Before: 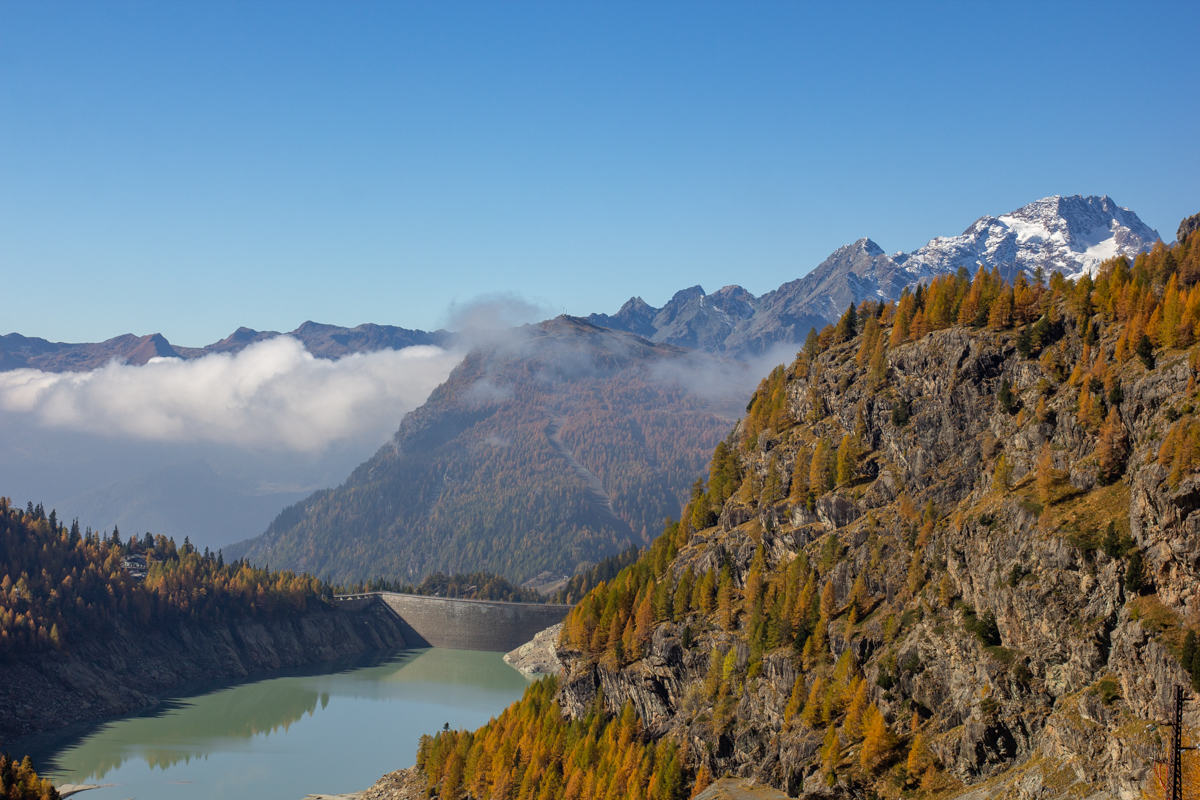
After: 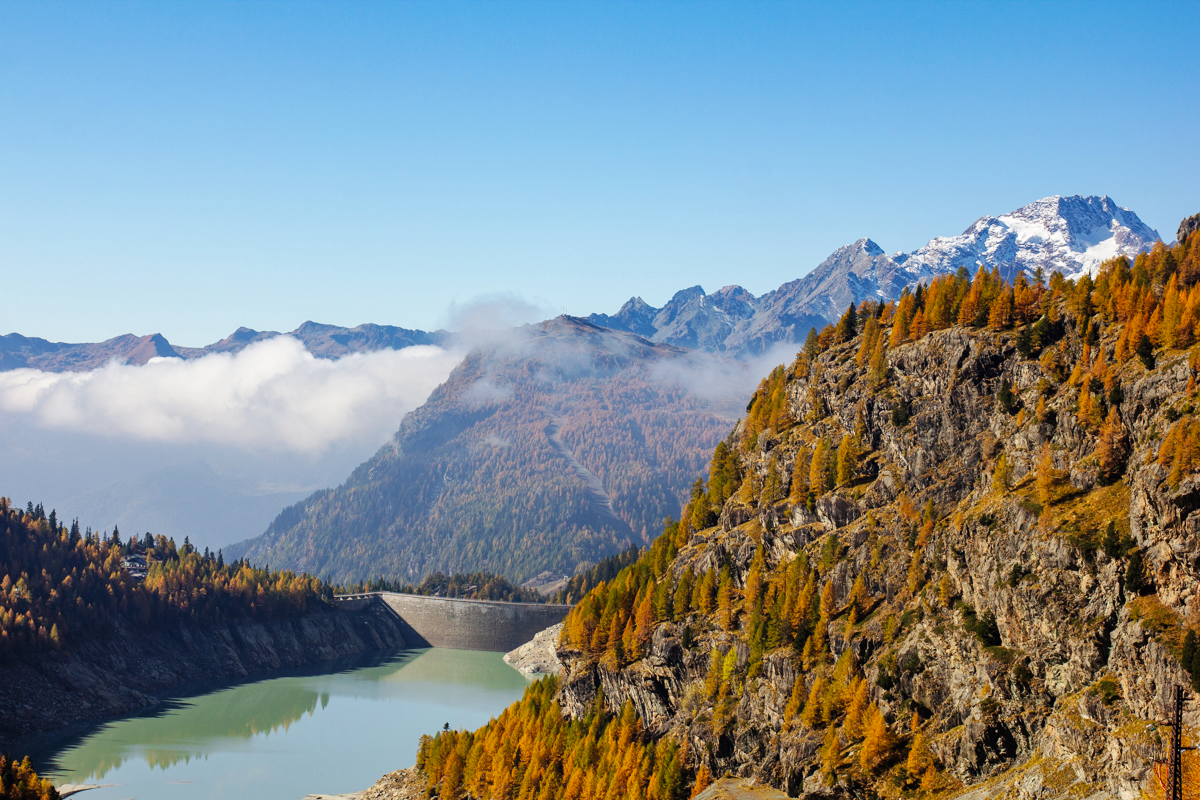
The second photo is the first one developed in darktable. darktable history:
base curve: curves: ch0 [(0, 0) (0.032, 0.025) (0.121, 0.166) (0.206, 0.329) (0.605, 0.79) (1, 1)], exposure shift 0.582, preserve colors none
